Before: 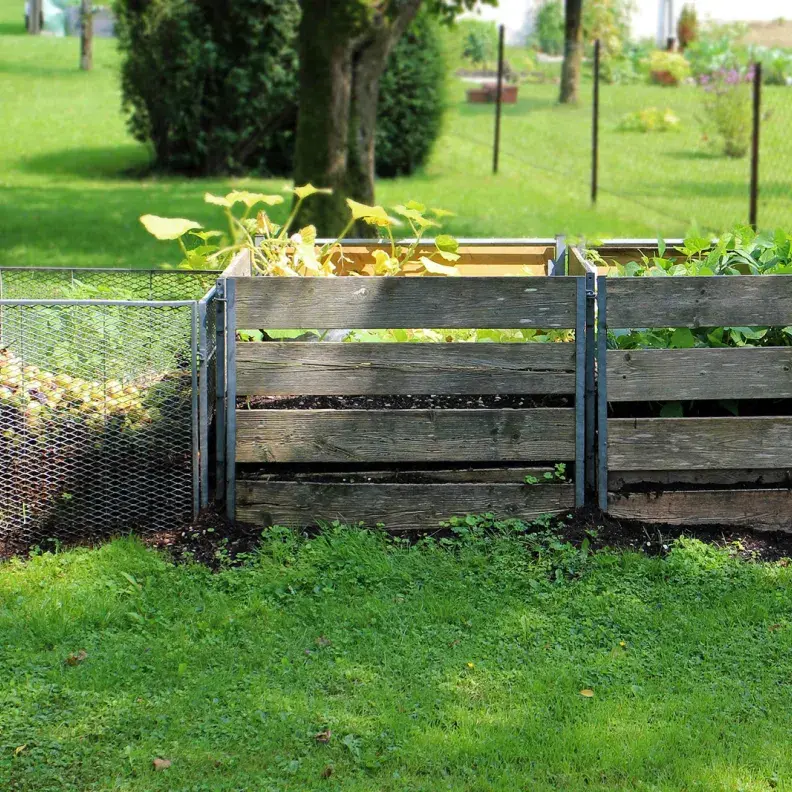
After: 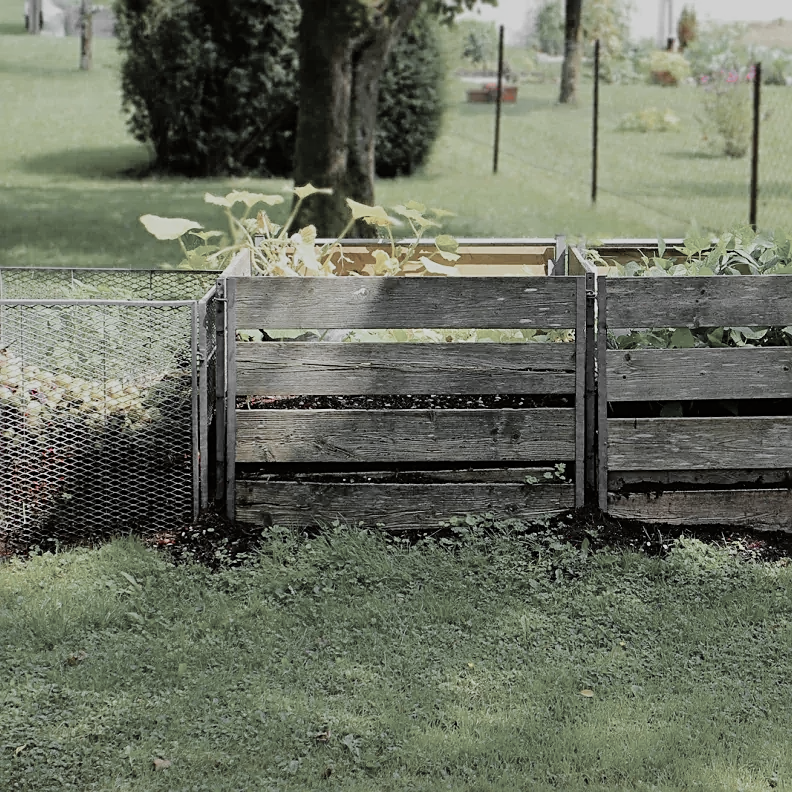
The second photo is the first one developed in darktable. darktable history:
sharpen: on, module defaults
color zones: curves: ch1 [(0, 0.831) (0.08, 0.771) (0.157, 0.268) (0.241, 0.207) (0.562, -0.005) (0.714, -0.013) (0.876, 0.01) (1, 0.831)]
color balance: lift [1.004, 1.002, 1.002, 0.998], gamma [1, 1.007, 1.002, 0.993], gain [1, 0.977, 1.013, 1.023], contrast -3.64%
color balance rgb: perceptual saturation grading › global saturation 8.89%, saturation formula JzAzBz (2021)
filmic rgb: black relative exposure -7.65 EV, white relative exposure 4.56 EV, hardness 3.61
